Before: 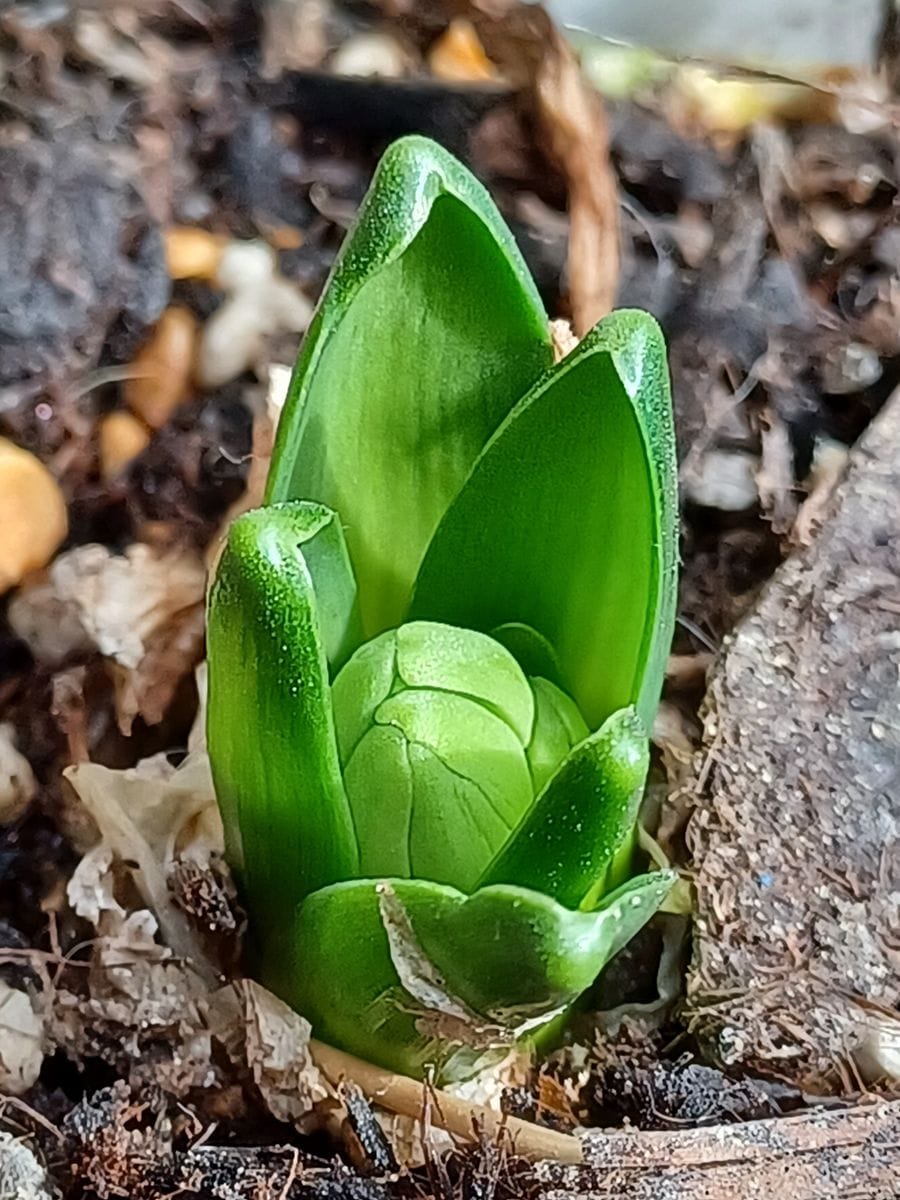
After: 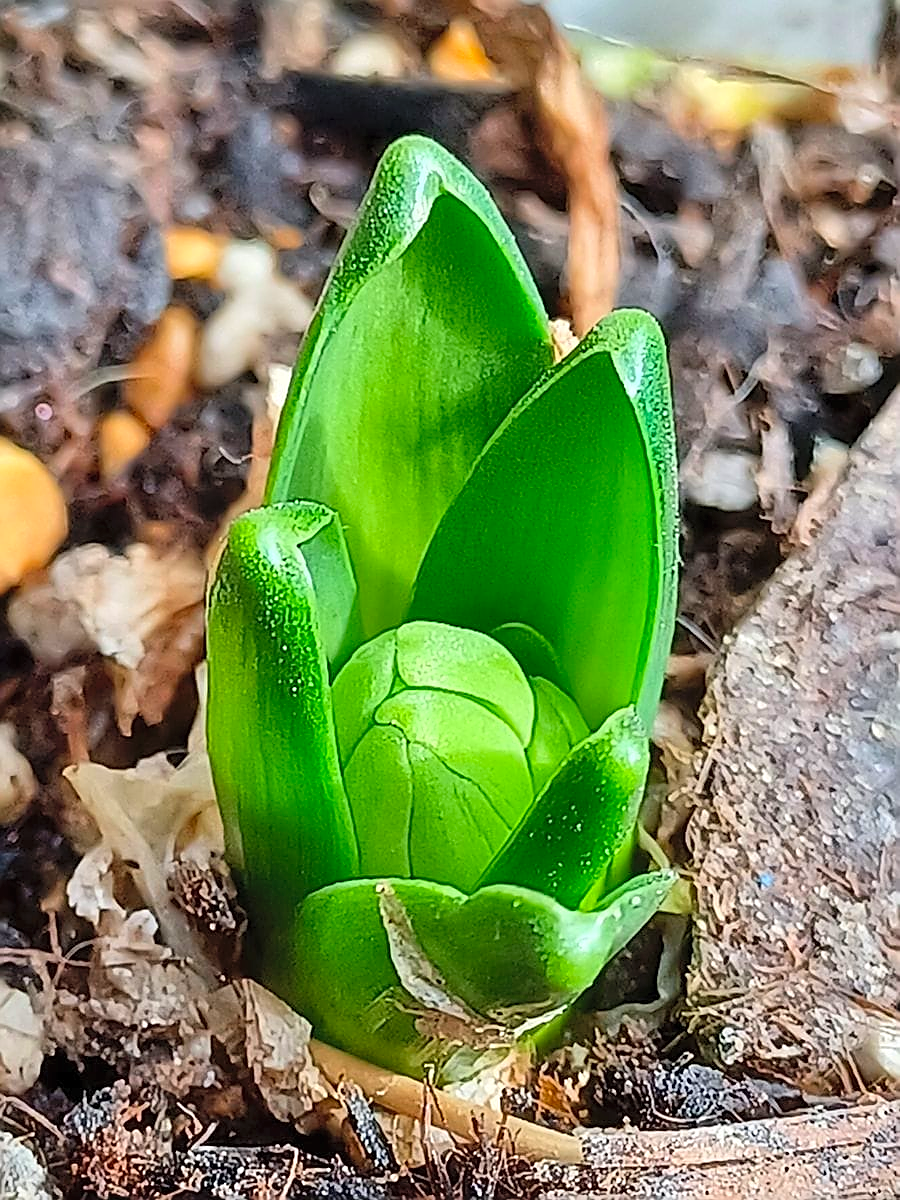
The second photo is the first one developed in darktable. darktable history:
contrast brightness saturation: contrast 0.065, brightness 0.177, saturation 0.399
sharpen: radius 1.385, amount 1.247, threshold 0.63
